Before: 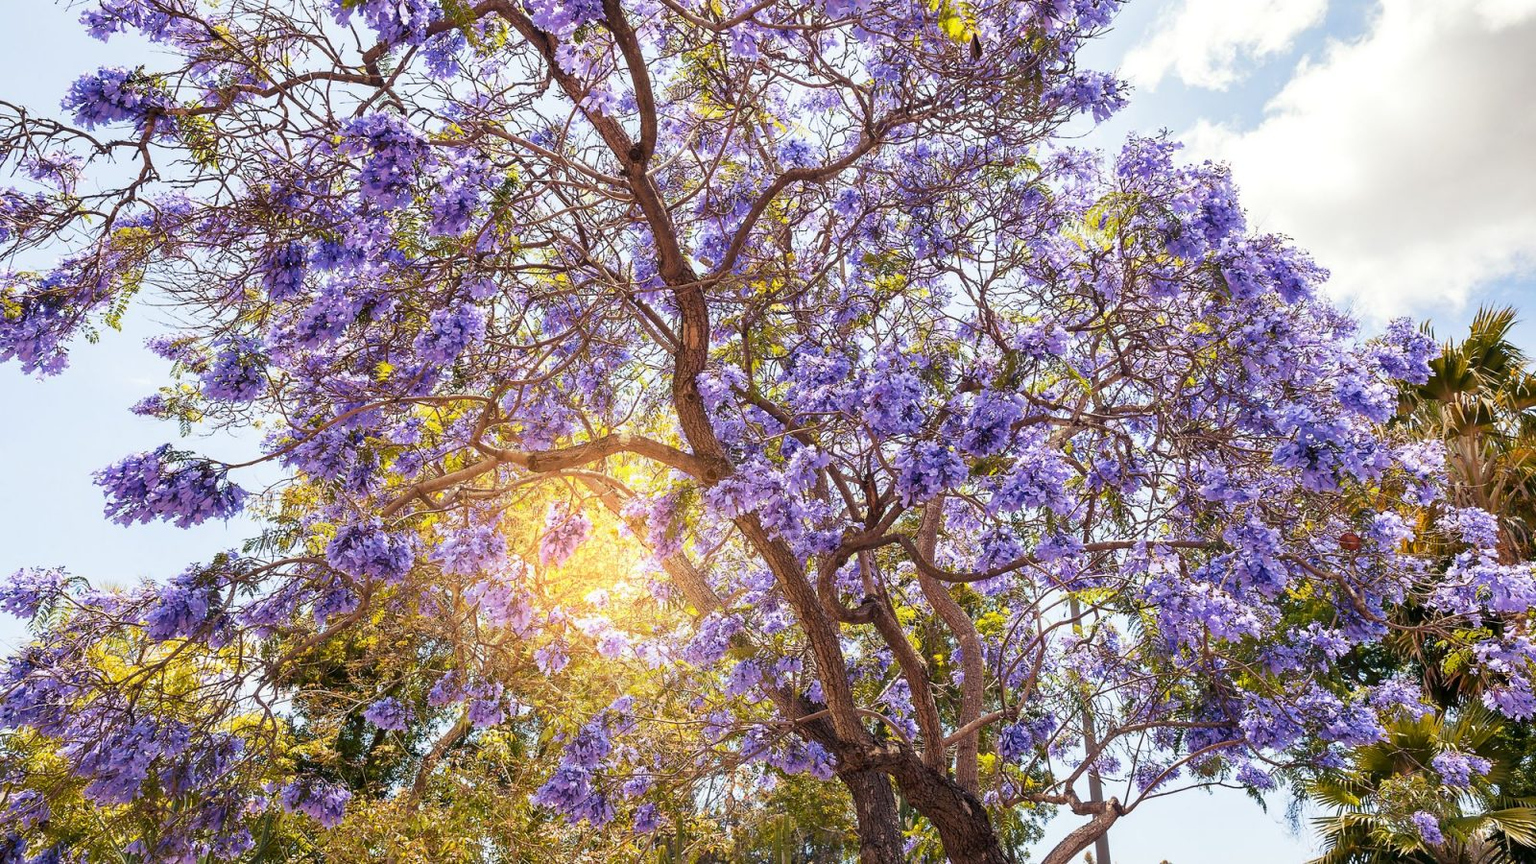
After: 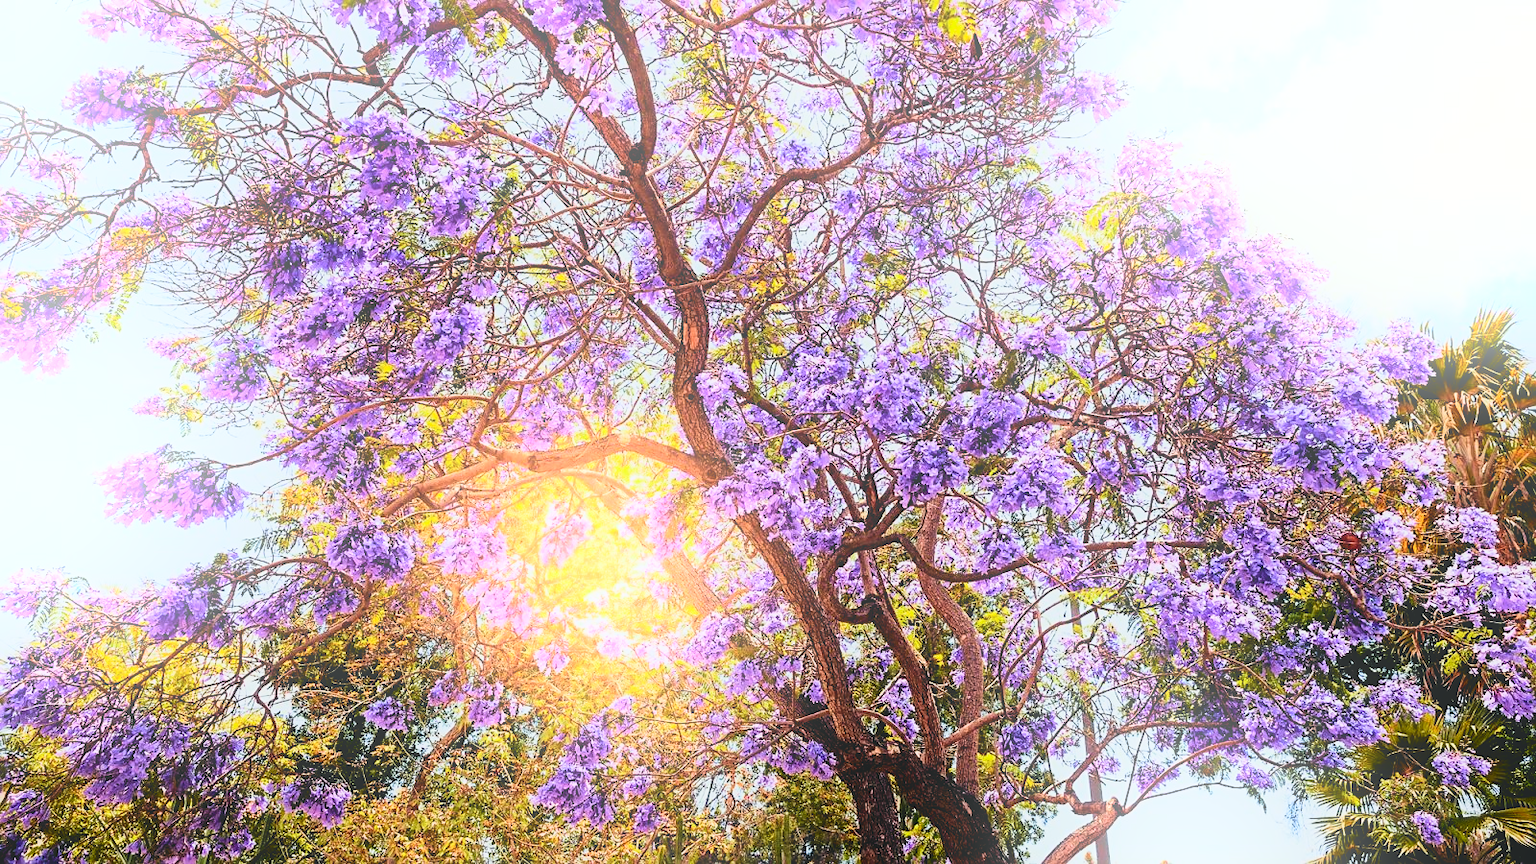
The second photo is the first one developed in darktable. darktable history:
contrast brightness saturation: contrast 0.04, saturation 0.07
tone curve: curves: ch0 [(0, 0.011) (0.139, 0.106) (0.295, 0.271) (0.499, 0.523) (0.739, 0.782) (0.857, 0.879) (1, 0.967)]; ch1 [(0, 0) (0.291, 0.229) (0.394, 0.365) (0.469, 0.456) (0.507, 0.504) (0.527, 0.546) (0.571, 0.614) (0.725, 0.779) (1, 1)]; ch2 [(0, 0) (0.125, 0.089) (0.35, 0.317) (0.437, 0.42) (0.502, 0.499) (0.537, 0.551) (0.613, 0.636) (1, 1)], color space Lab, independent channels, preserve colors none
shadows and highlights: shadows -54.3, highlights 86.09, soften with gaussian
sharpen: radius 2.529, amount 0.323
filmic rgb: black relative exposure -5 EV, white relative exposure 3.5 EV, hardness 3.19, contrast 1.3, highlights saturation mix -50%
bloom: on, module defaults
